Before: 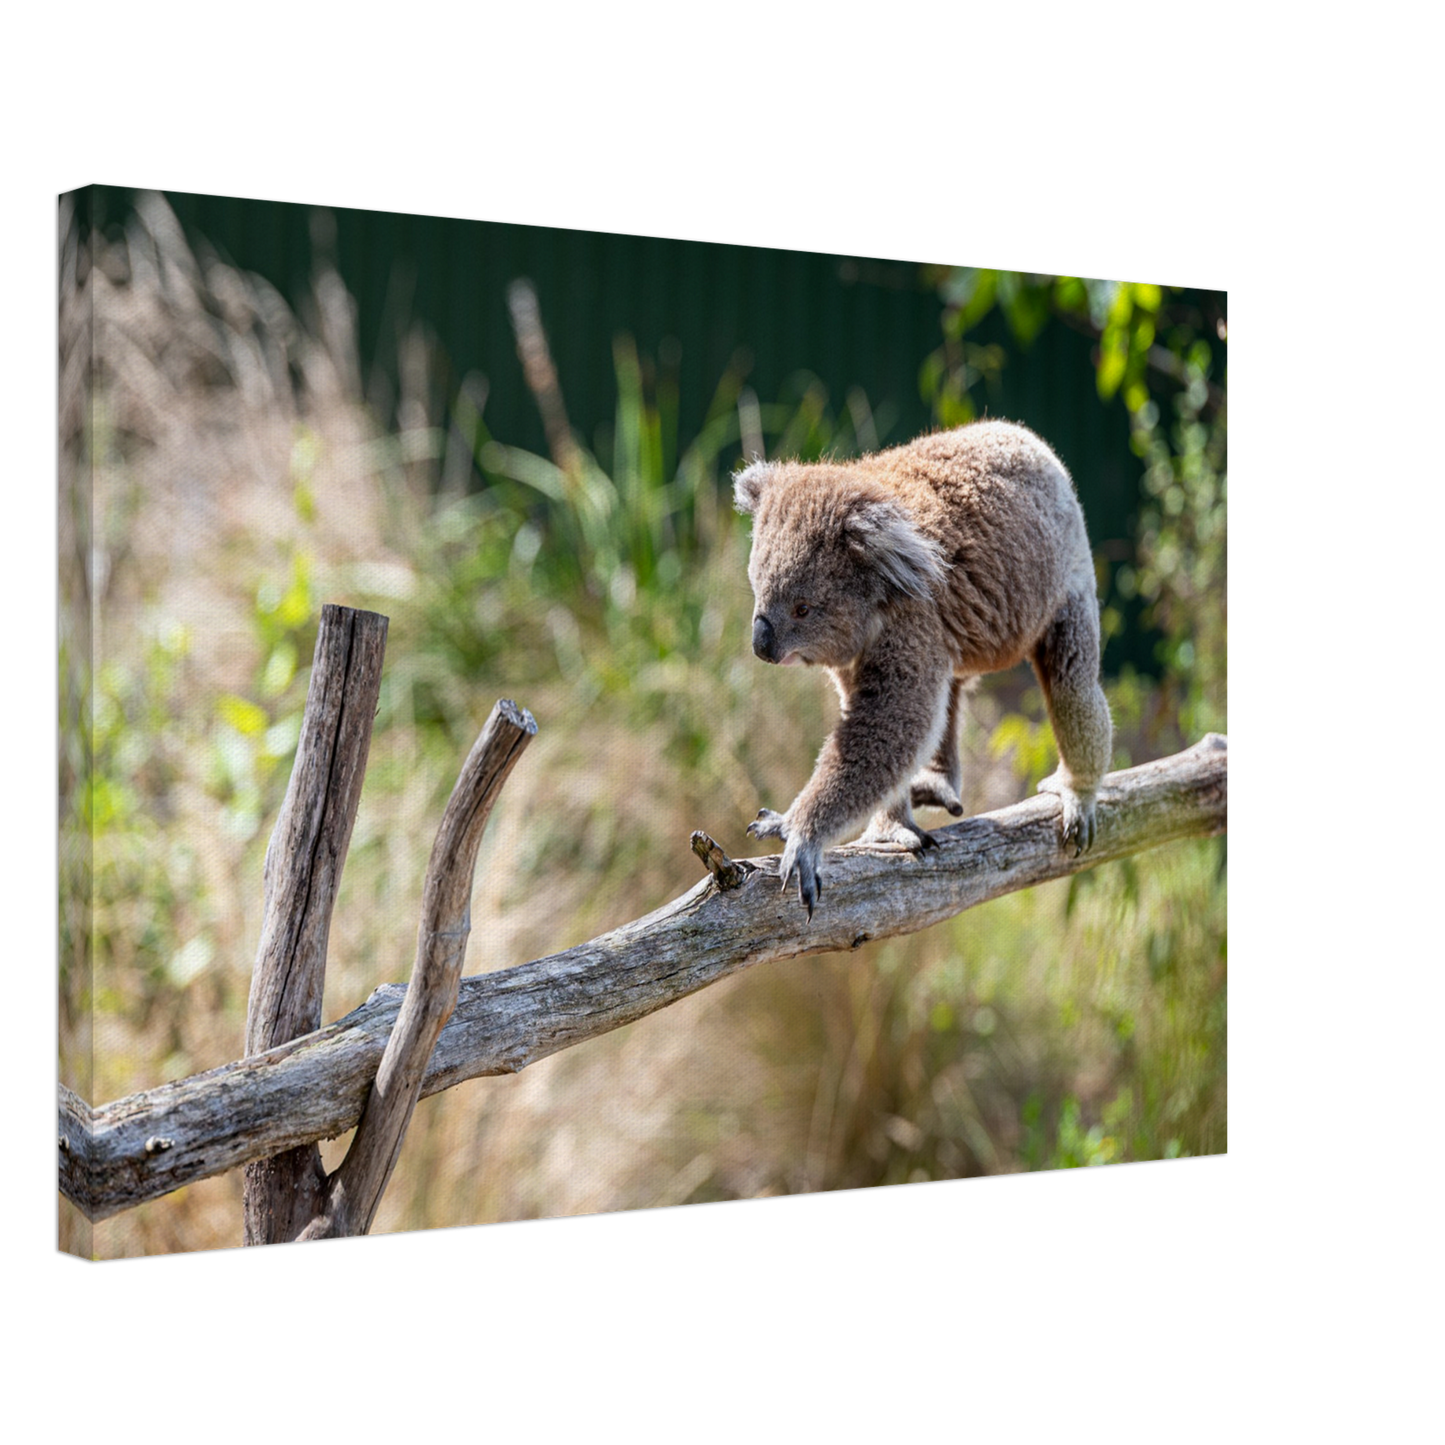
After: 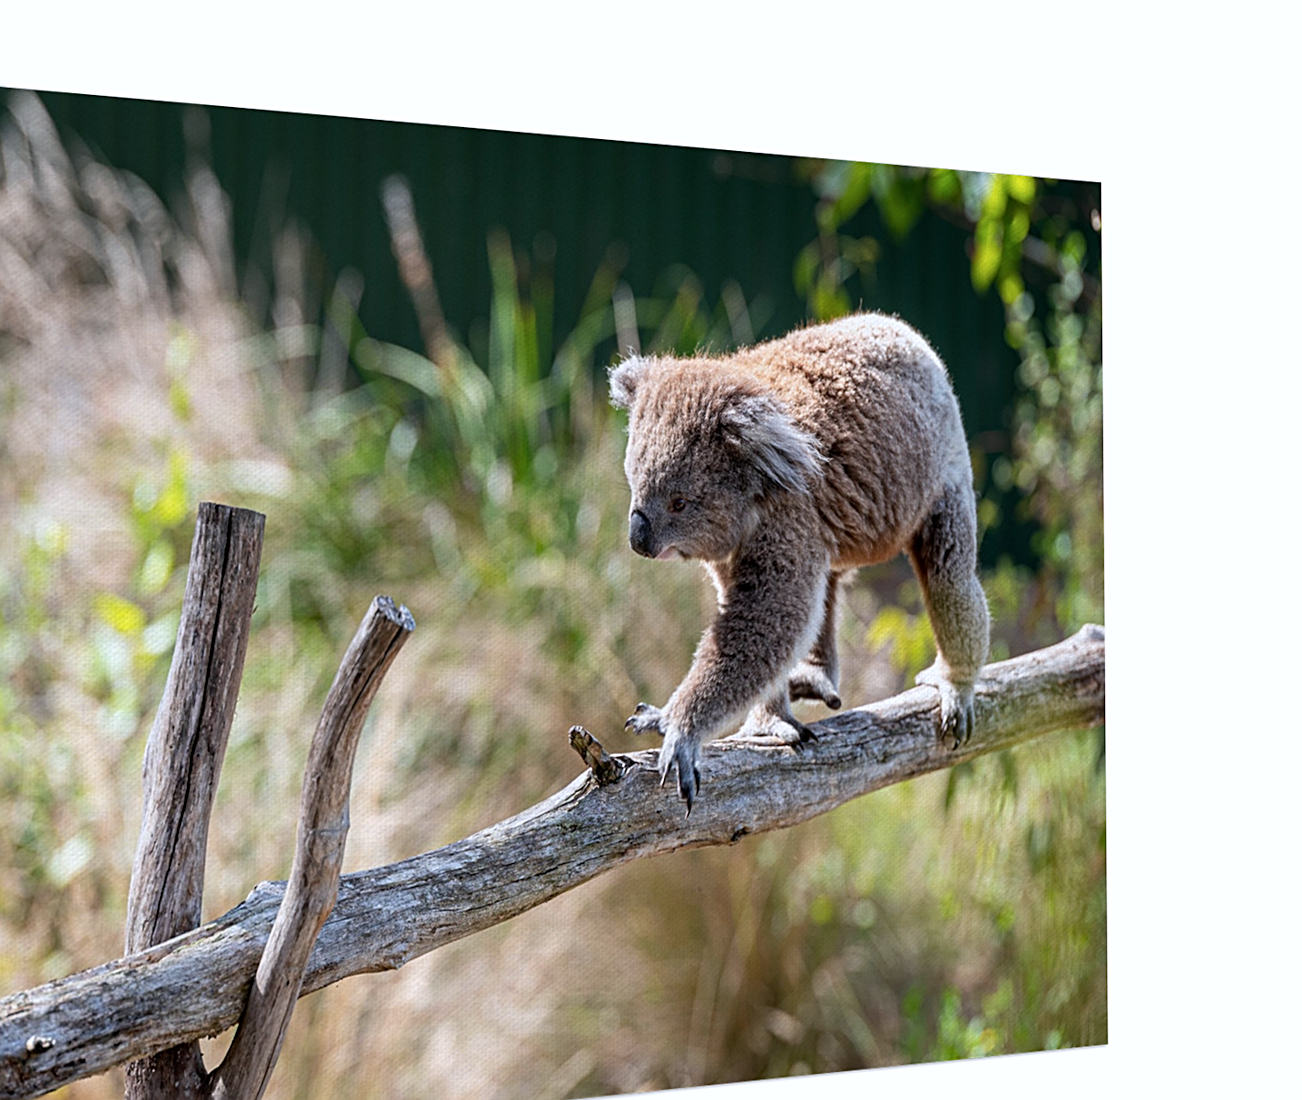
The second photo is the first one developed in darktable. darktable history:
rotate and perspective: rotation -0.45°, automatic cropping original format, crop left 0.008, crop right 0.992, crop top 0.012, crop bottom 0.988
sharpen: amount 0.575
color correction: highlights a* -0.137, highlights b* -5.91, shadows a* -0.137, shadows b* -0.137
crop: left 8.155%, top 6.611%, bottom 15.385%
white balance: emerald 1
